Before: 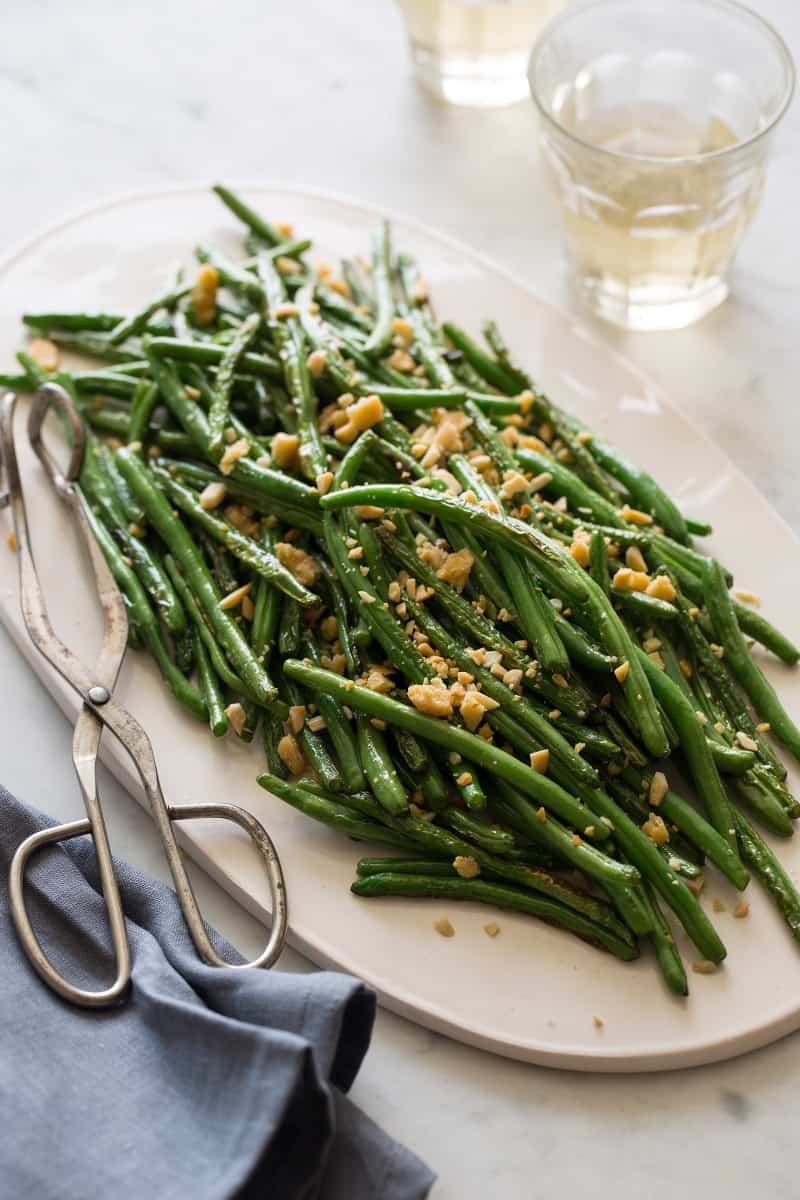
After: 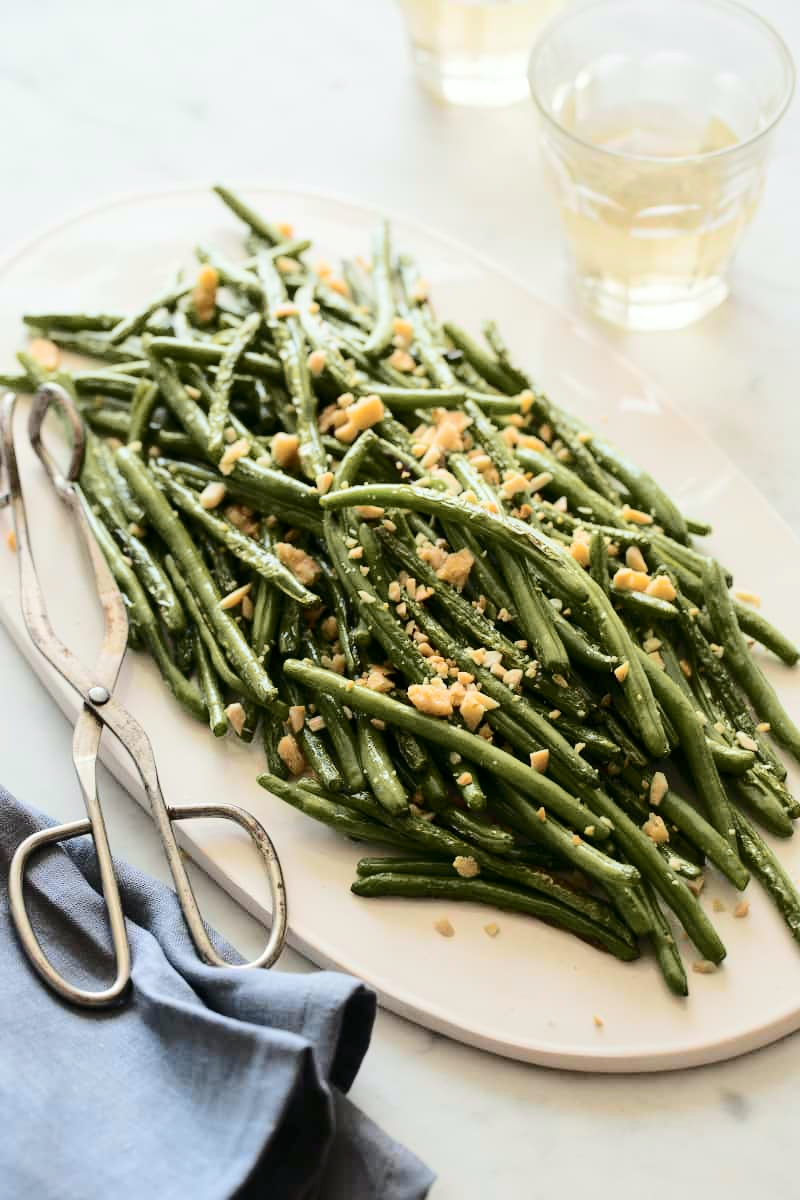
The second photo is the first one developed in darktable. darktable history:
tone curve: curves: ch0 [(0, 0) (0.21, 0.21) (0.43, 0.586) (0.65, 0.793) (1, 1)]; ch1 [(0, 0) (0.382, 0.447) (0.492, 0.484) (0.544, 0.547) (0.583, 0.578) (0.599, 0.595) (0.67, 0.673) (1, 1)]; ch2 [(0, 0) (0.411, 0.382) (0.492, 0.5) (0.531, 0.534) (0.56, 0.573) (0.599, 0.602) (0.696, 0.693) (1, 1)], color space Lab, independent channels, preserve colors none
